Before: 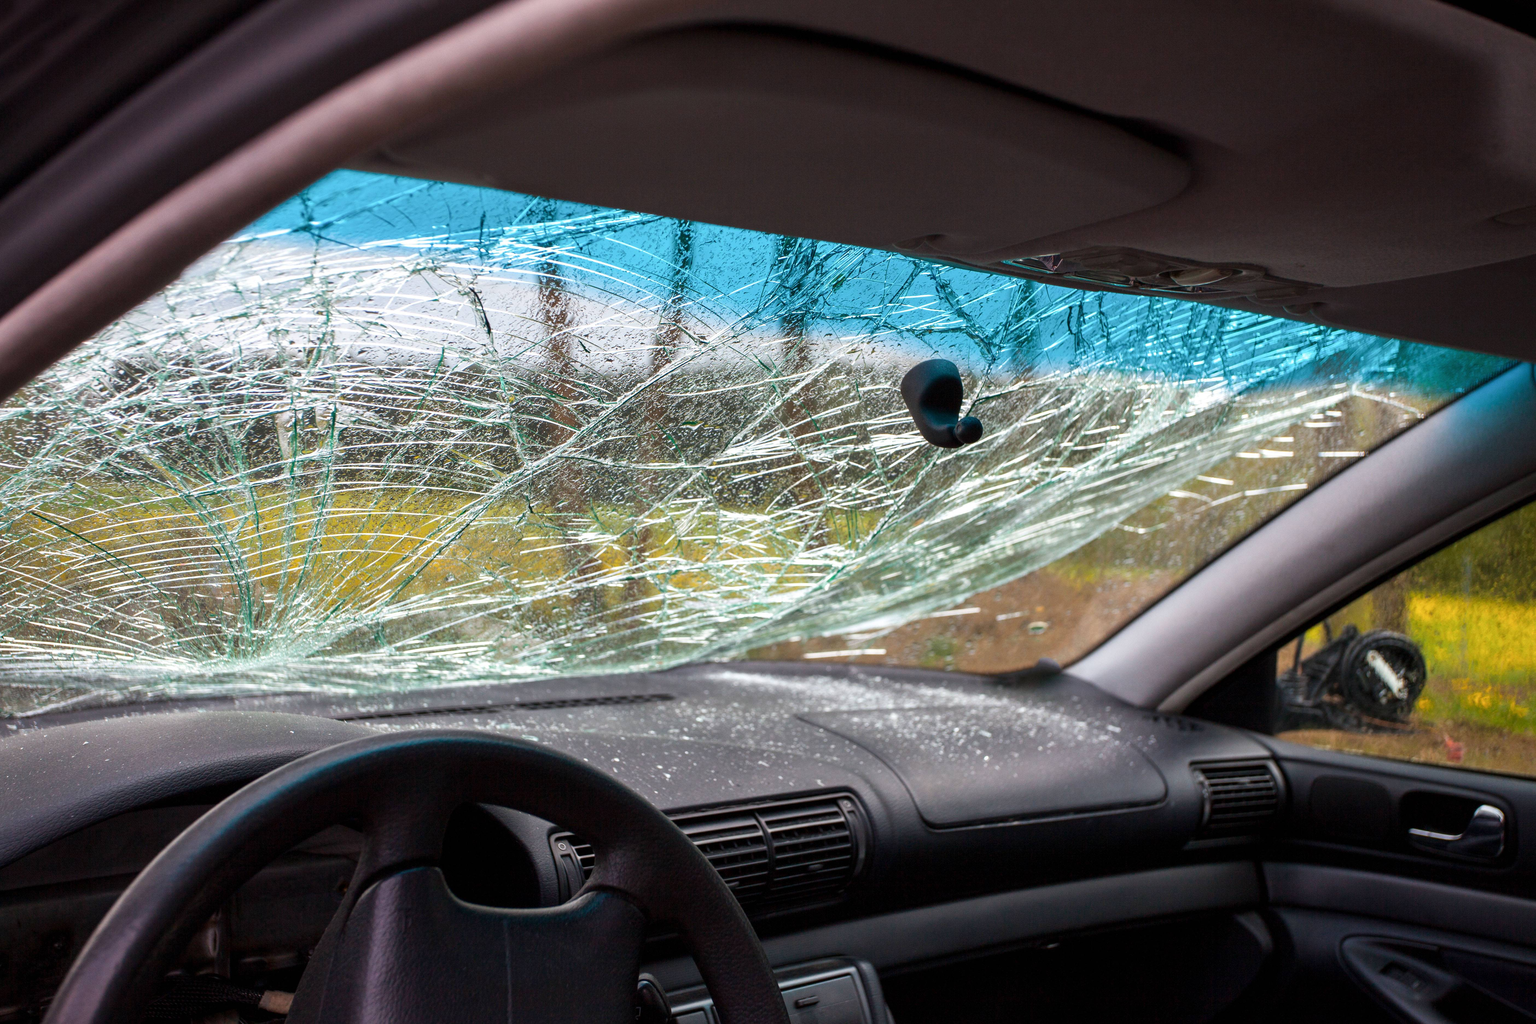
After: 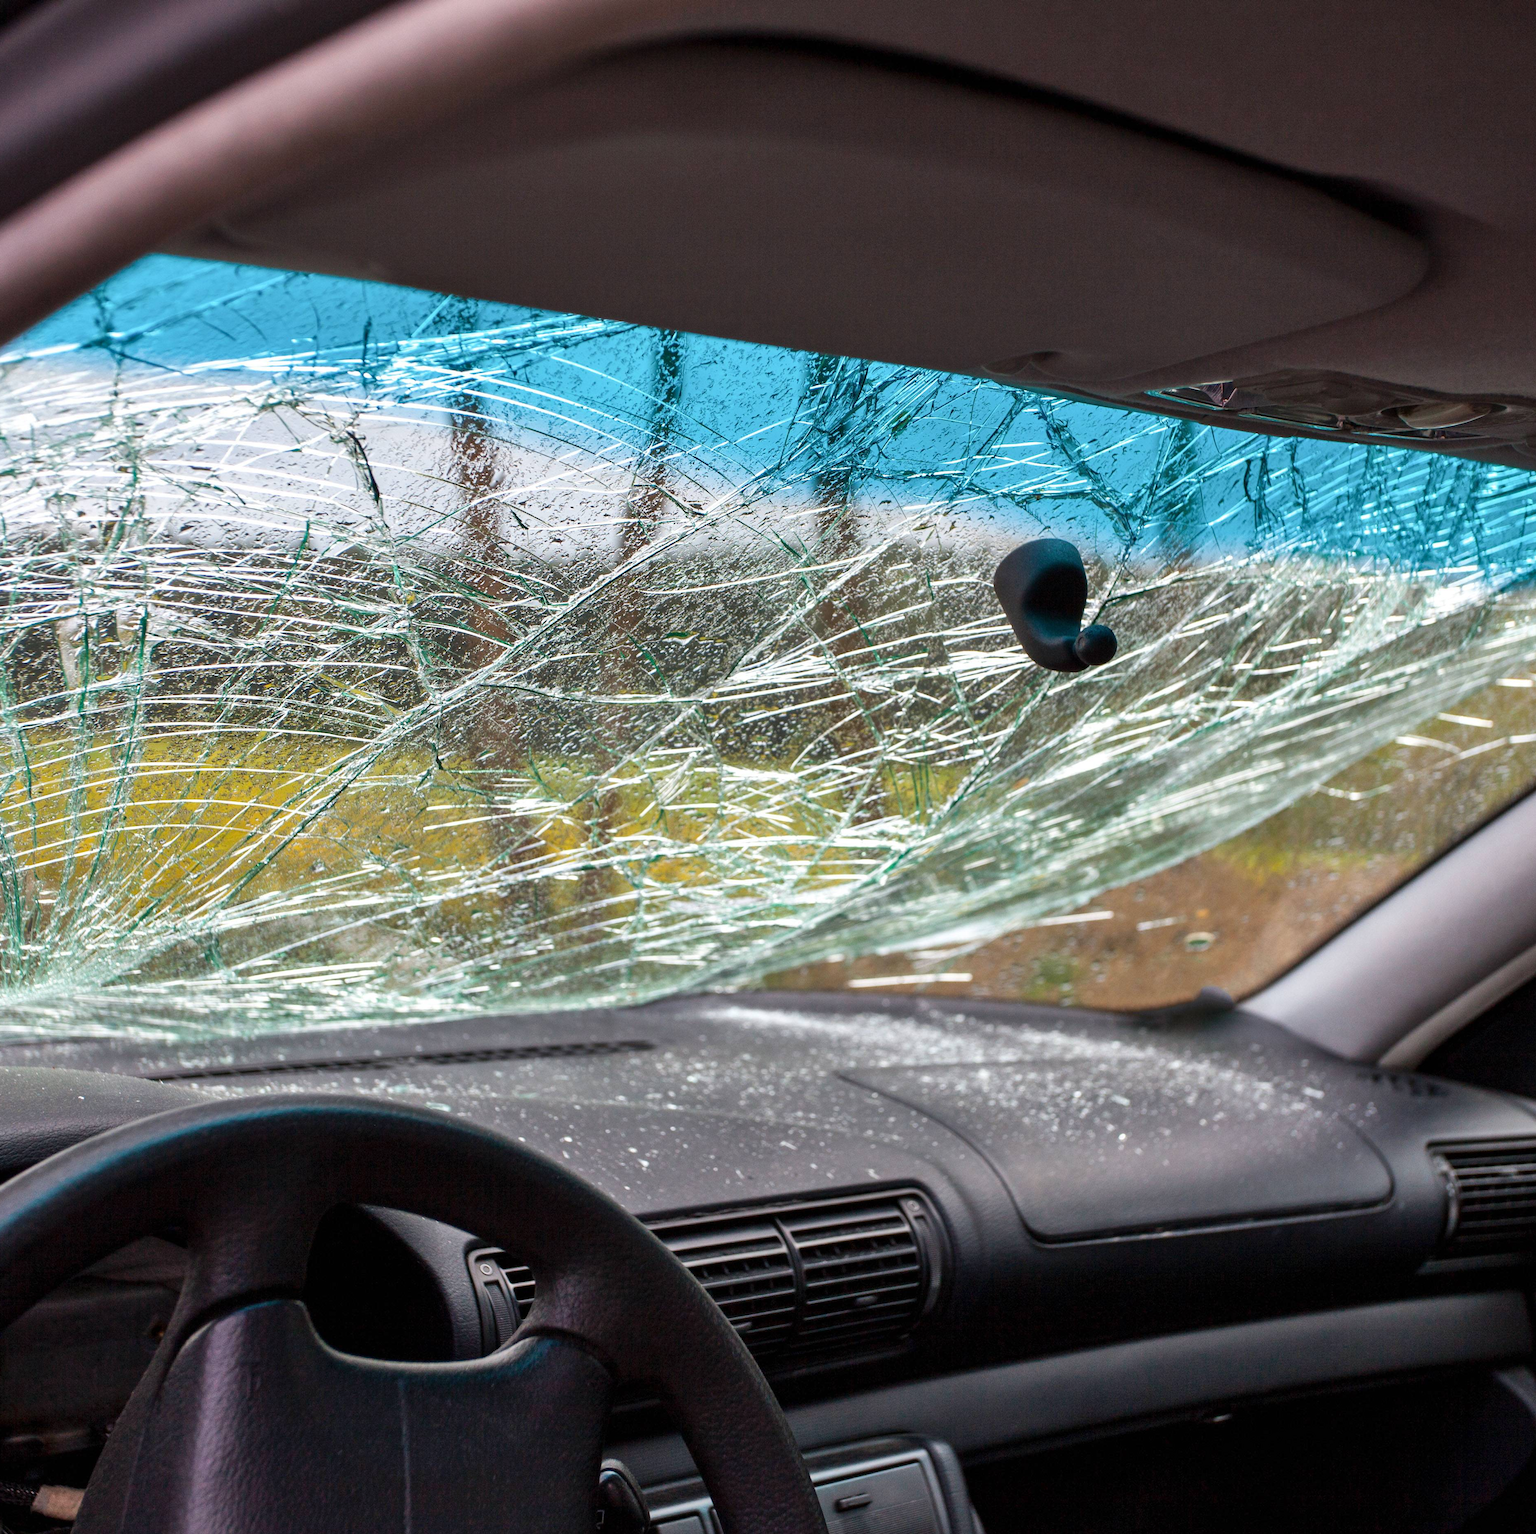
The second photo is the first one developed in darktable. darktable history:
crop and rotate: left 15.503%, right 17.785%
shadows and highlights: shadows 37.03, highlights -27.33, soften with gaussian
